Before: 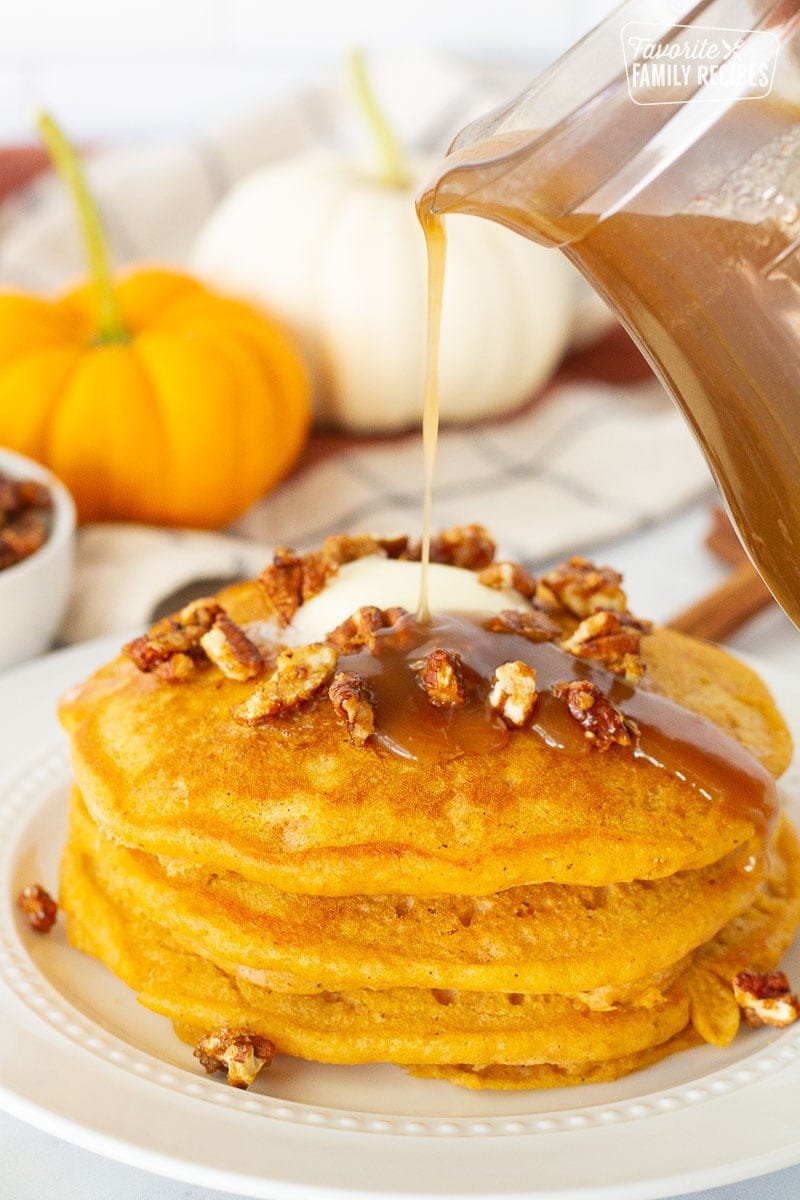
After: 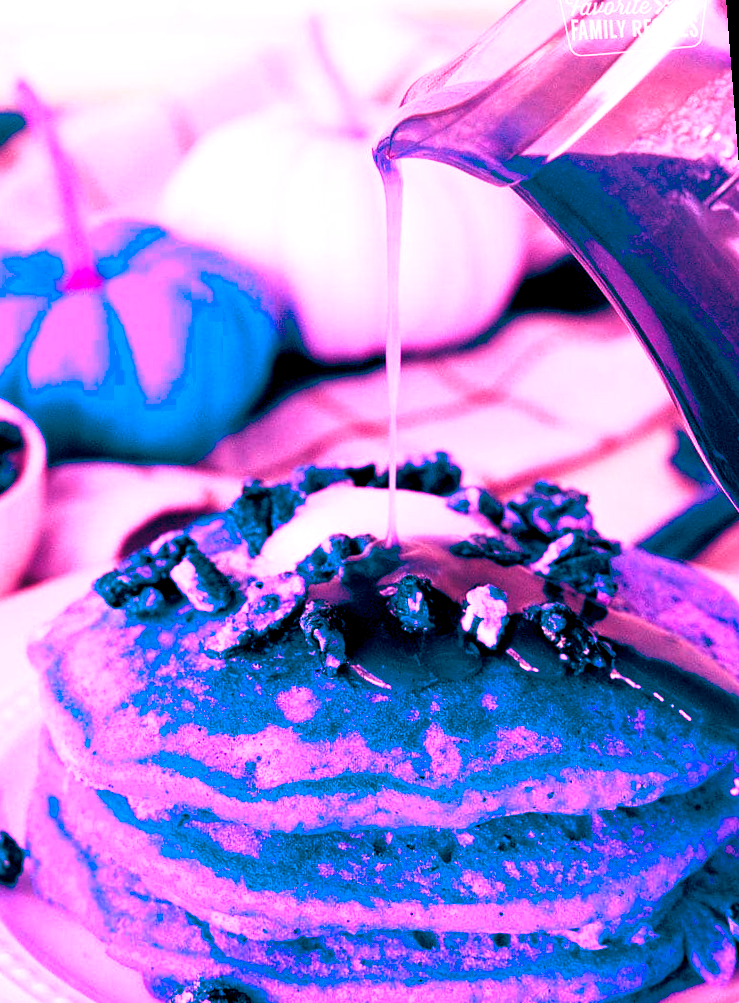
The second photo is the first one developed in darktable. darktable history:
rotate and perspective: rotation -1.68°, lens shift (vertical) -0.146, crop left 0.049, crop right 0.912, crop top 0.032, crop bottom 0.96
crop and rotate: top 0%, bottom 11.49%
color balance rgb: shadows lift › luminance -18.76%, shadows lift › chroma 35.44%, power › luminance -3.76%, power › hue 142.17°, highlights gain › chroma 7.5%, highlights gain › hue 184.75°, global offset › luminance -0.52%, global offset › chroma 0.91%, global offset › hue 173.36°, shadows fall-off 300%, white fulcrum 2 EV, highlights fall-off 300%, linear chroma grading › shadows 17.19%, linear chroma grading › highlights 61.12%, linear chroma grading › global chroma 50%, hue shift -150.52°, perceptual brilliance grading › global brilliance 12%, mask middle-gray fulcrum 100%, contrast gray fulcrum 38.43%, contrast 35.15%, saturation formula JzAzBz (2021)
color correction: saturation 0.85
base curve: curves: ch0 [(0, 0) (0.557, 0.834) (1, 1)]
